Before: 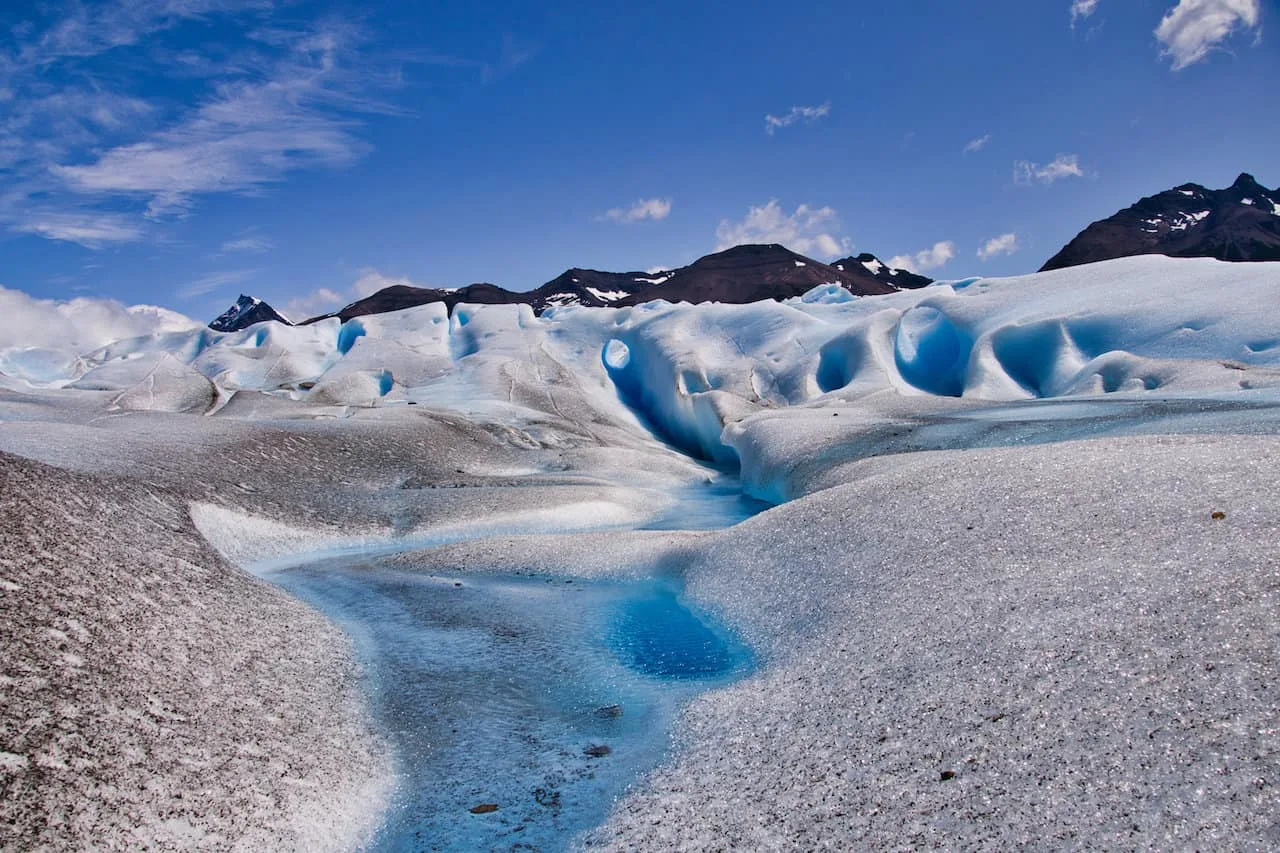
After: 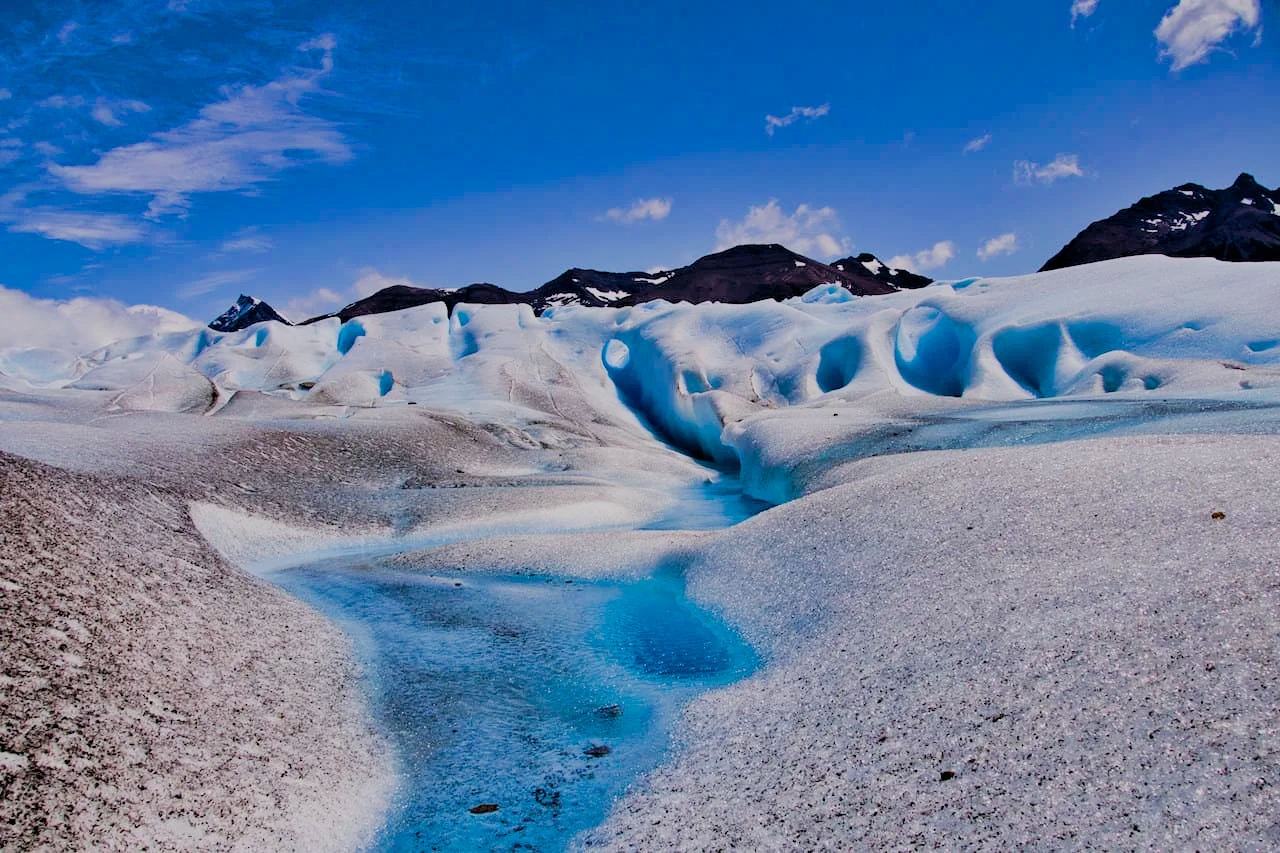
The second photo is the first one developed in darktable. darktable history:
filmic rgb: black relative exposure -4.08 EV, white relative exposure 5.12 EV, hardness 2.07, contrast 1.158
color balance rgb: perceptual saturation grading › global saturation 20%, perceptual saturation grading › highlights -24.761%, perceptual saturation grading › shadows 25.902%, global vibrance 40.864%
